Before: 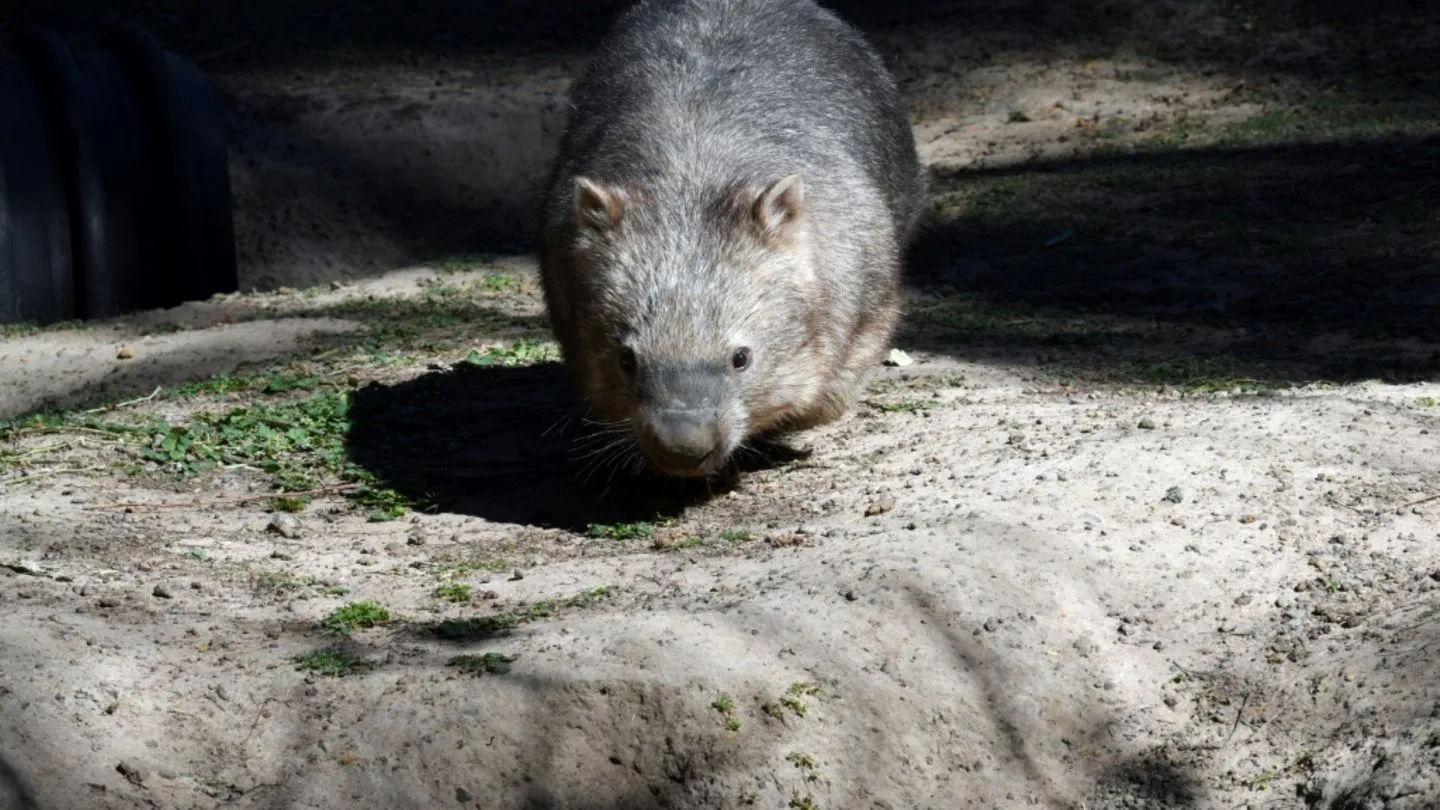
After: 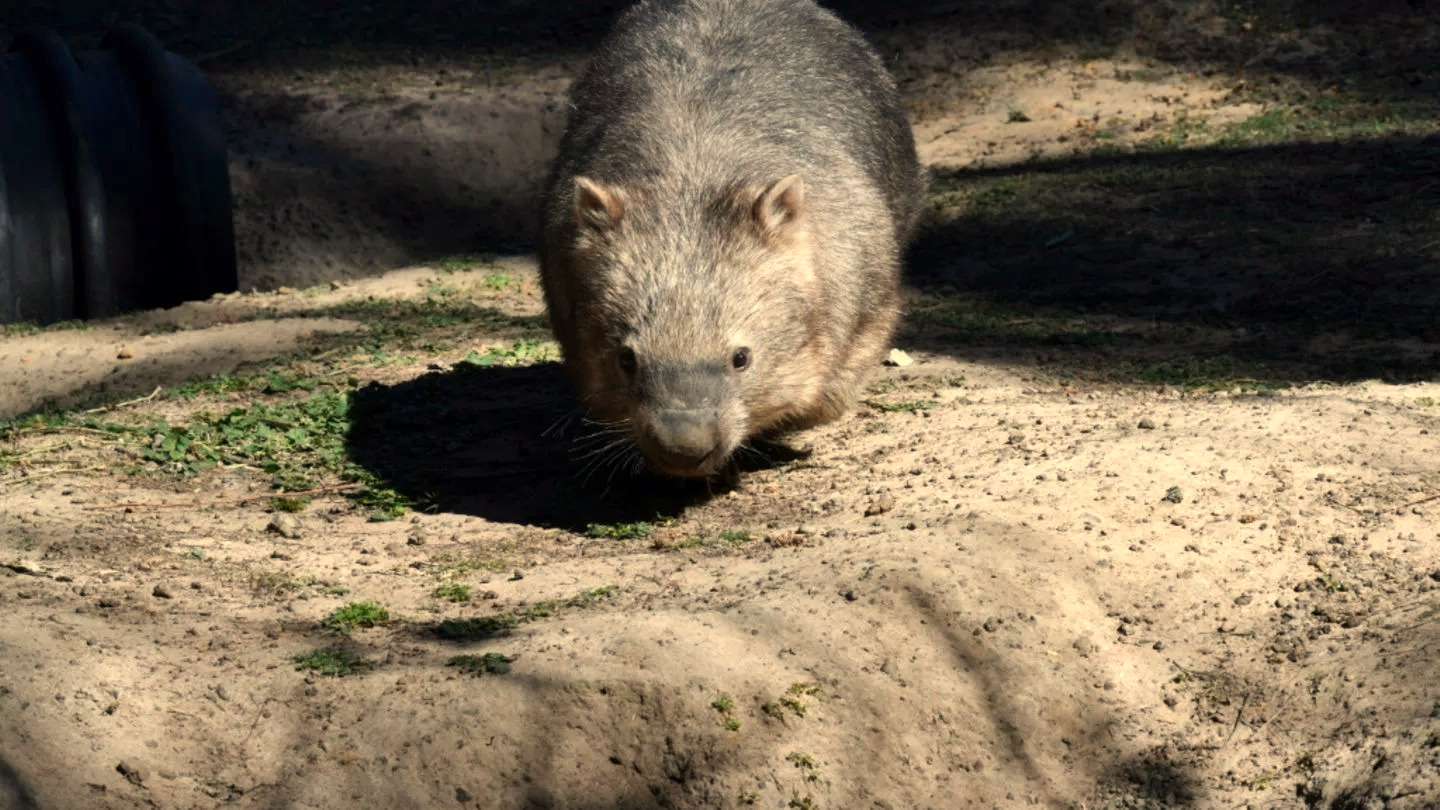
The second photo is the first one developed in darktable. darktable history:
white balance: red 1.123, blue 0.83
shadows and highlights: soften with gaussian
